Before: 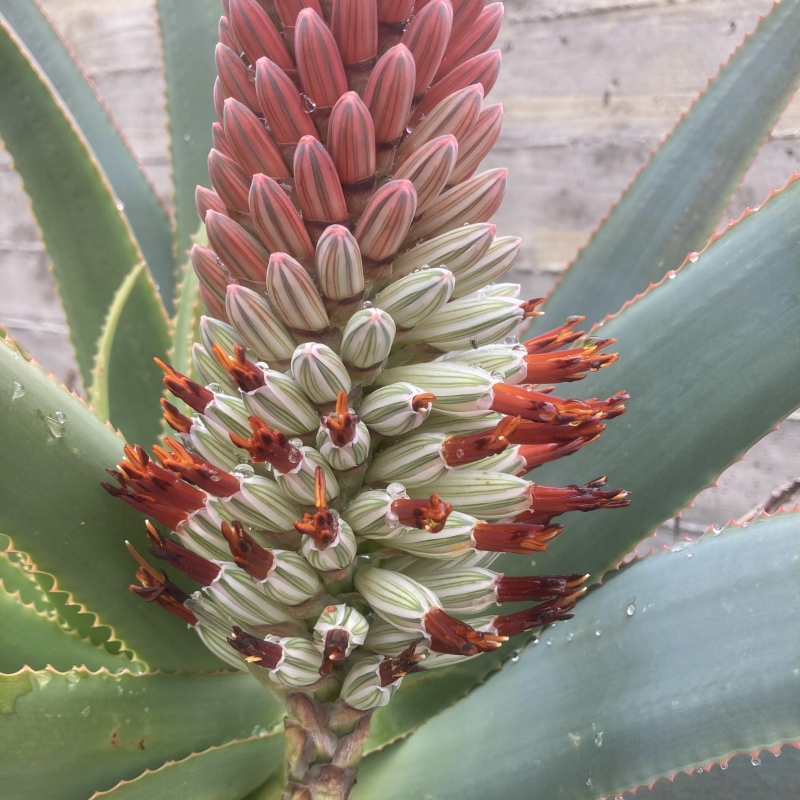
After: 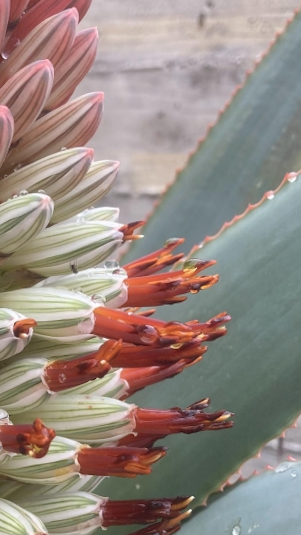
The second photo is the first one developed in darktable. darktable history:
crop and rotate: left 49.936%, top 10.094%, right 13.136%, bottom 24.256%
shadows and highlights: soften with gaussian
rotate and perspective: rotation -1.17°, automatic cropping off
